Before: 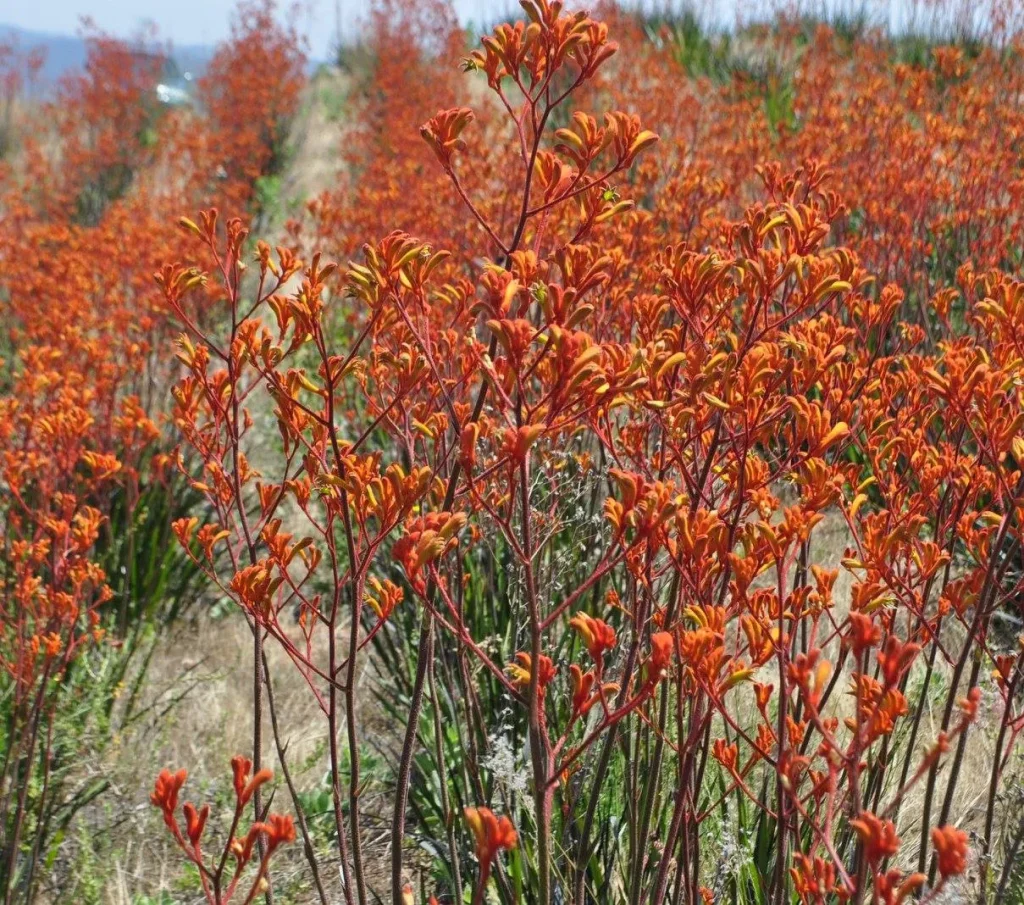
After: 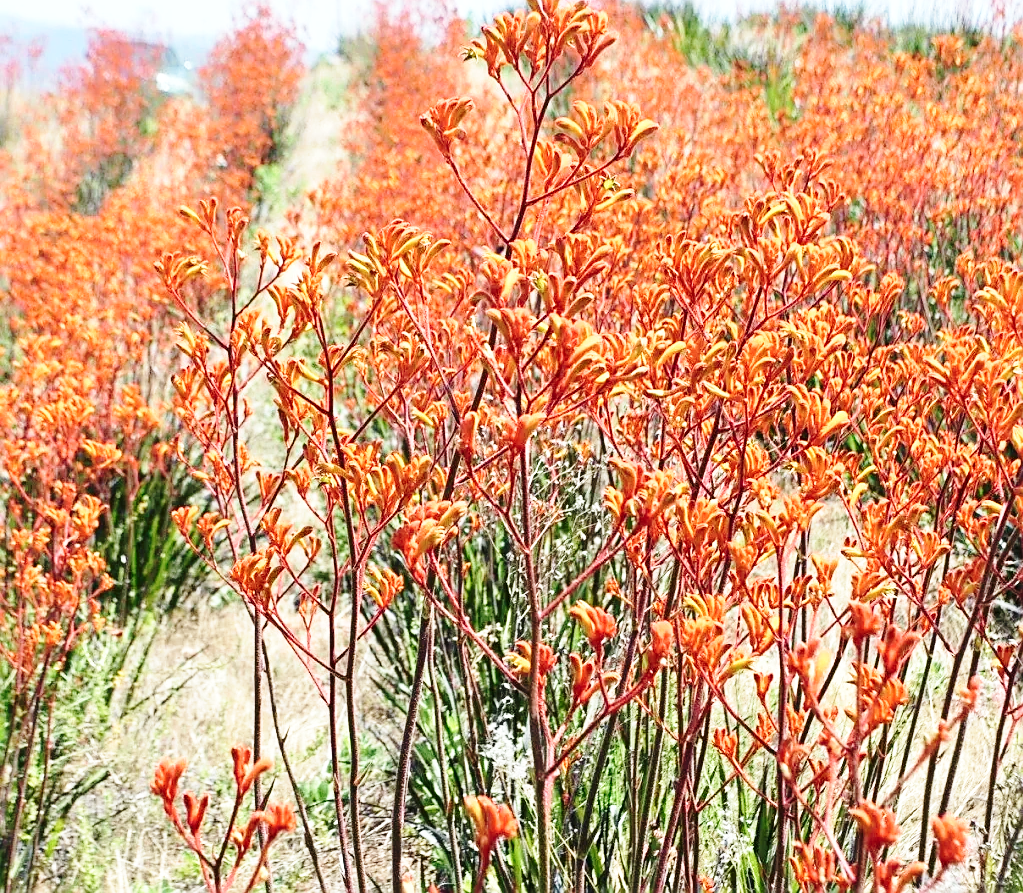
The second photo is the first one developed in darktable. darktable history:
sharpen: amount 0.497
crop: top 1.32%, right 0.042%
base curve: curves: ch0 [(0, 0) (0.028, 0.03) (0.121, 0.232) (0.46, 0.748) (0.859, 0.968) (1, 1)], preserve colors none
color correction: highlights b* 0.031, saturation 0.822
tone curve: curves: ch0 [(0, 0.01) (0.037, 0.032) (0.131, 0.108) (0.275, 0.258) (0.483, 0.512) (0.61, 0.661) (0.696, 0.742) (0.792, 0.834) (0.911, 0.936) (0.997, 0.995)]; ch1 [(0, 0) (0.308, 0.29) (0.425, 0.411) (0.503, 0.502) (0.551, 0.563) (0.683, 0.706) (0.746, 0.77) (1, 1)]; ch2 [(0, 0) (0.246, 0.233) (0.36, 0.352) (0.415, 0.415) (0.485, 0.487) (0.502, 0.502) (0.525, 0.523) (0.545, 0.552) (0.587, 0.6) (0.636, 0.652) (0.711, 0.729) (0.845, 0.855) (0.998, 0.977)], color space Lab, independent channels, preserve colors none
tone equalizer: edges refinement/feathering 500, mask exposure compensation -1.57 EV, preserve details no
exposure: black level correction 0.001, exposure 0.5 EV, compensate highlight preservation false
